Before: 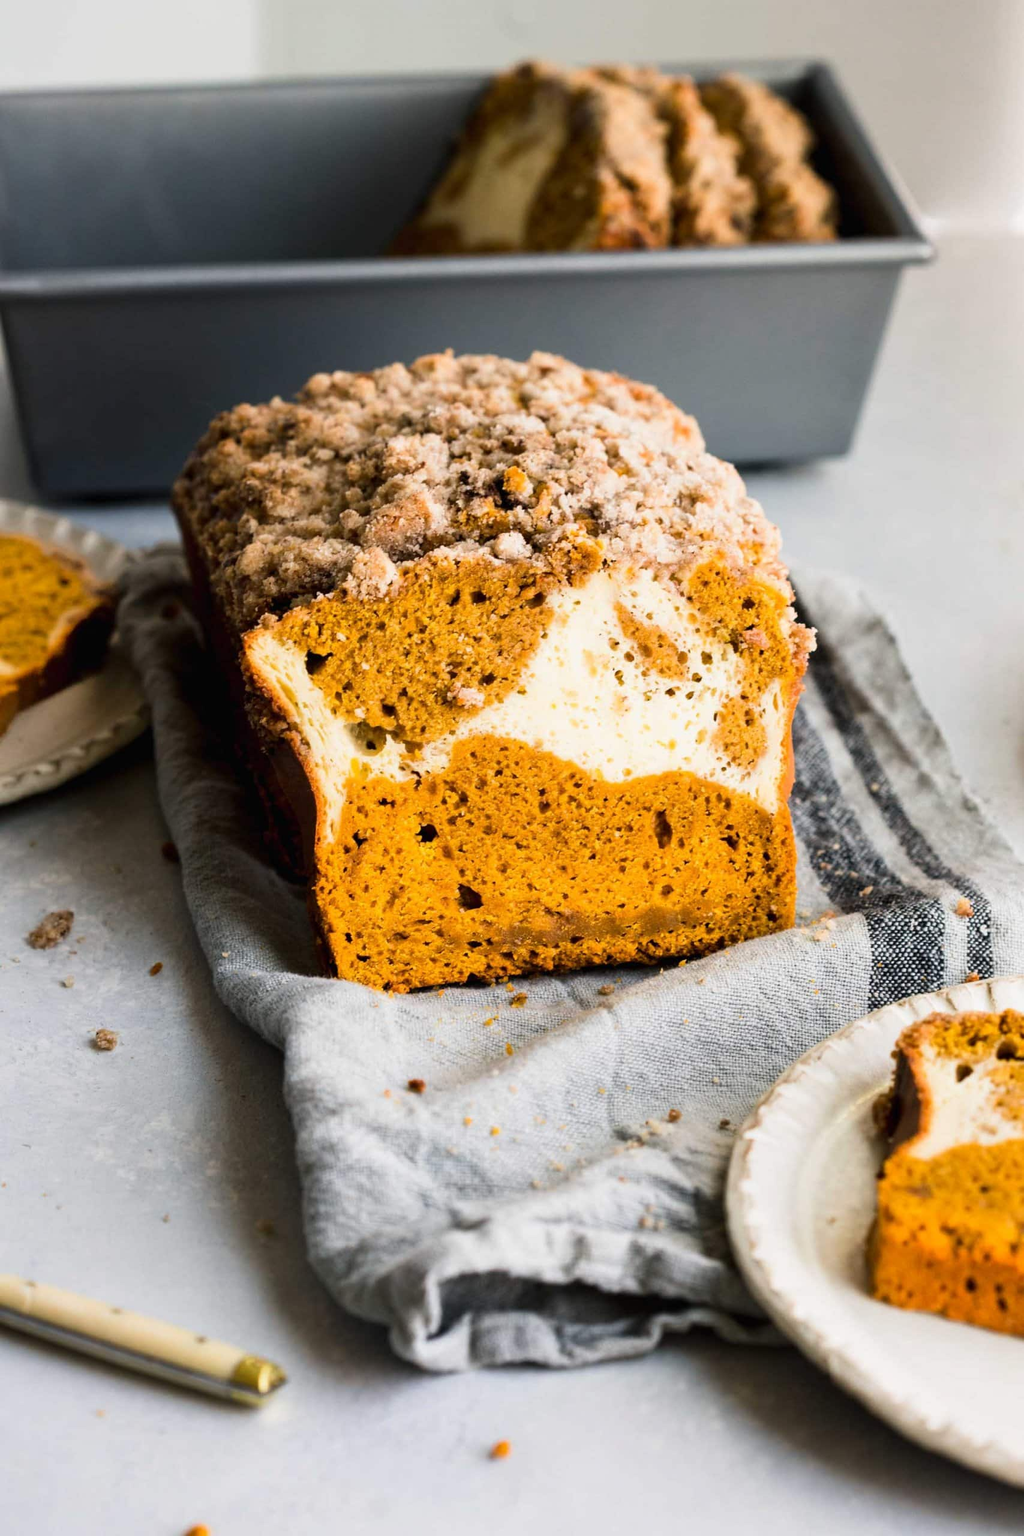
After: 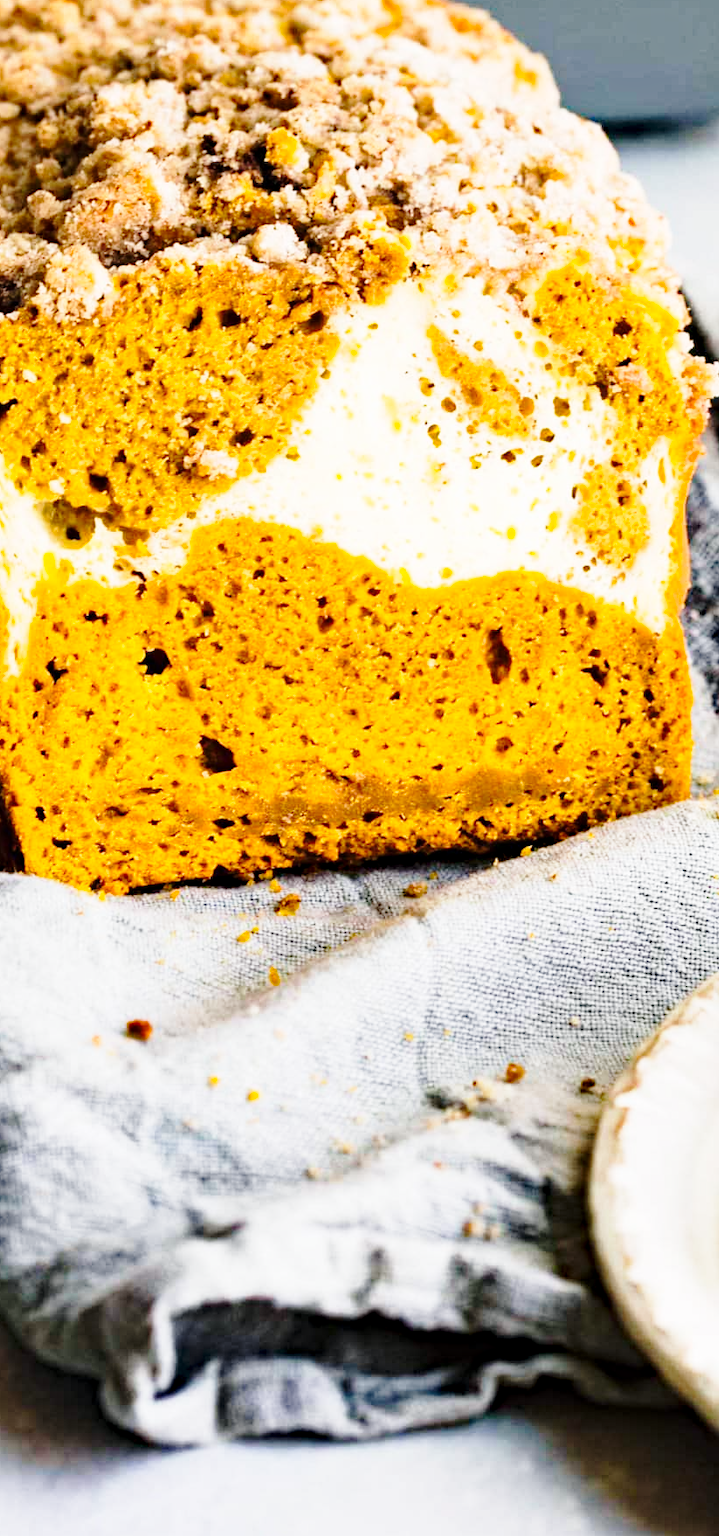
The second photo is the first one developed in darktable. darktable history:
base curve: curves: ch0 [(0, 0) (0.028, 0.03) (0.121, 0.232) (0.46, 0.748) (0.859, 0.968) (1, 1)], preserve colors none
crop: left 31.379%, top 24.658%, right 20.326%, bottom 6.628%
haze removal: strength 0.5, distance 0.43, compatibility mode true, adaptive false
